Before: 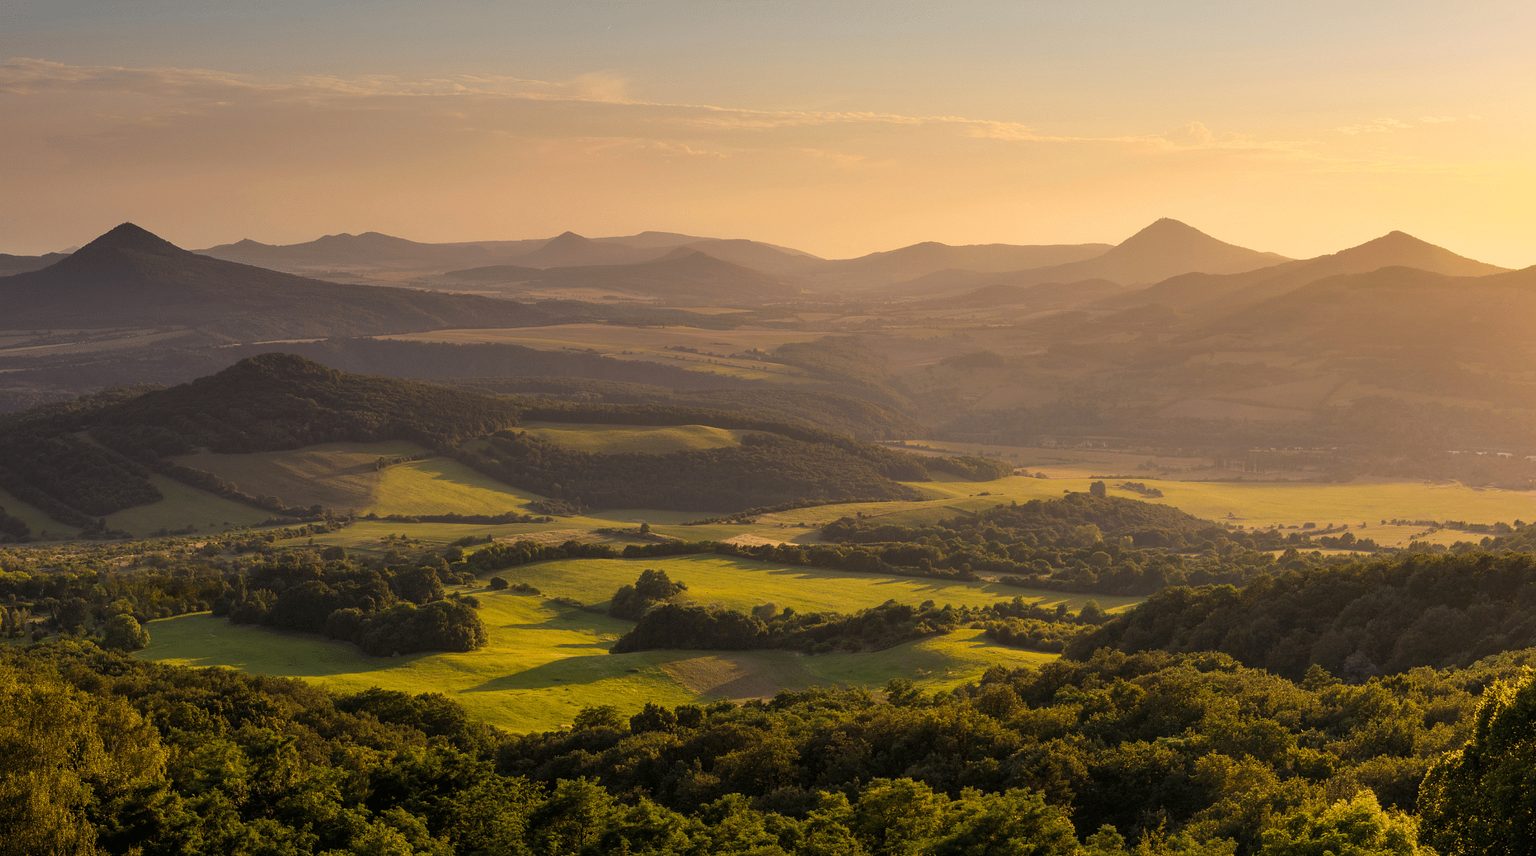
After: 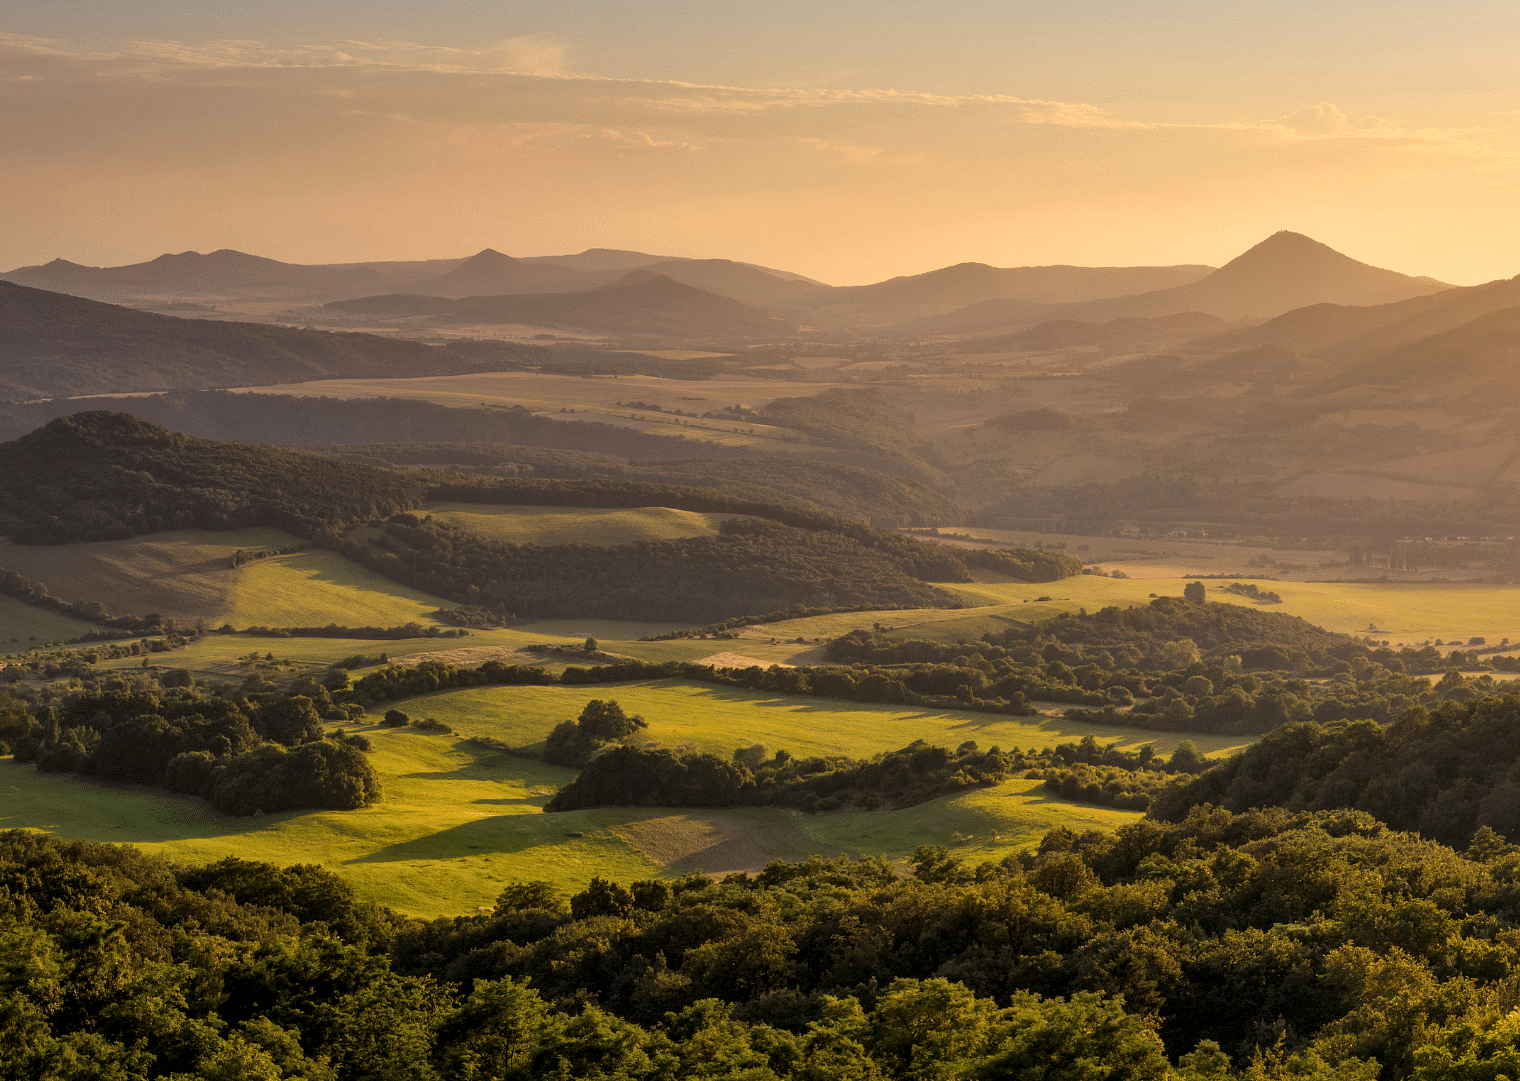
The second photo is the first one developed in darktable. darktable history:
local contrast: mode bilateral grid, contrast 21, coarseness 50, detail 130%, midtone range 0.2
crop and rotate: left 13.135%, top 5.299%, right 12.629%
